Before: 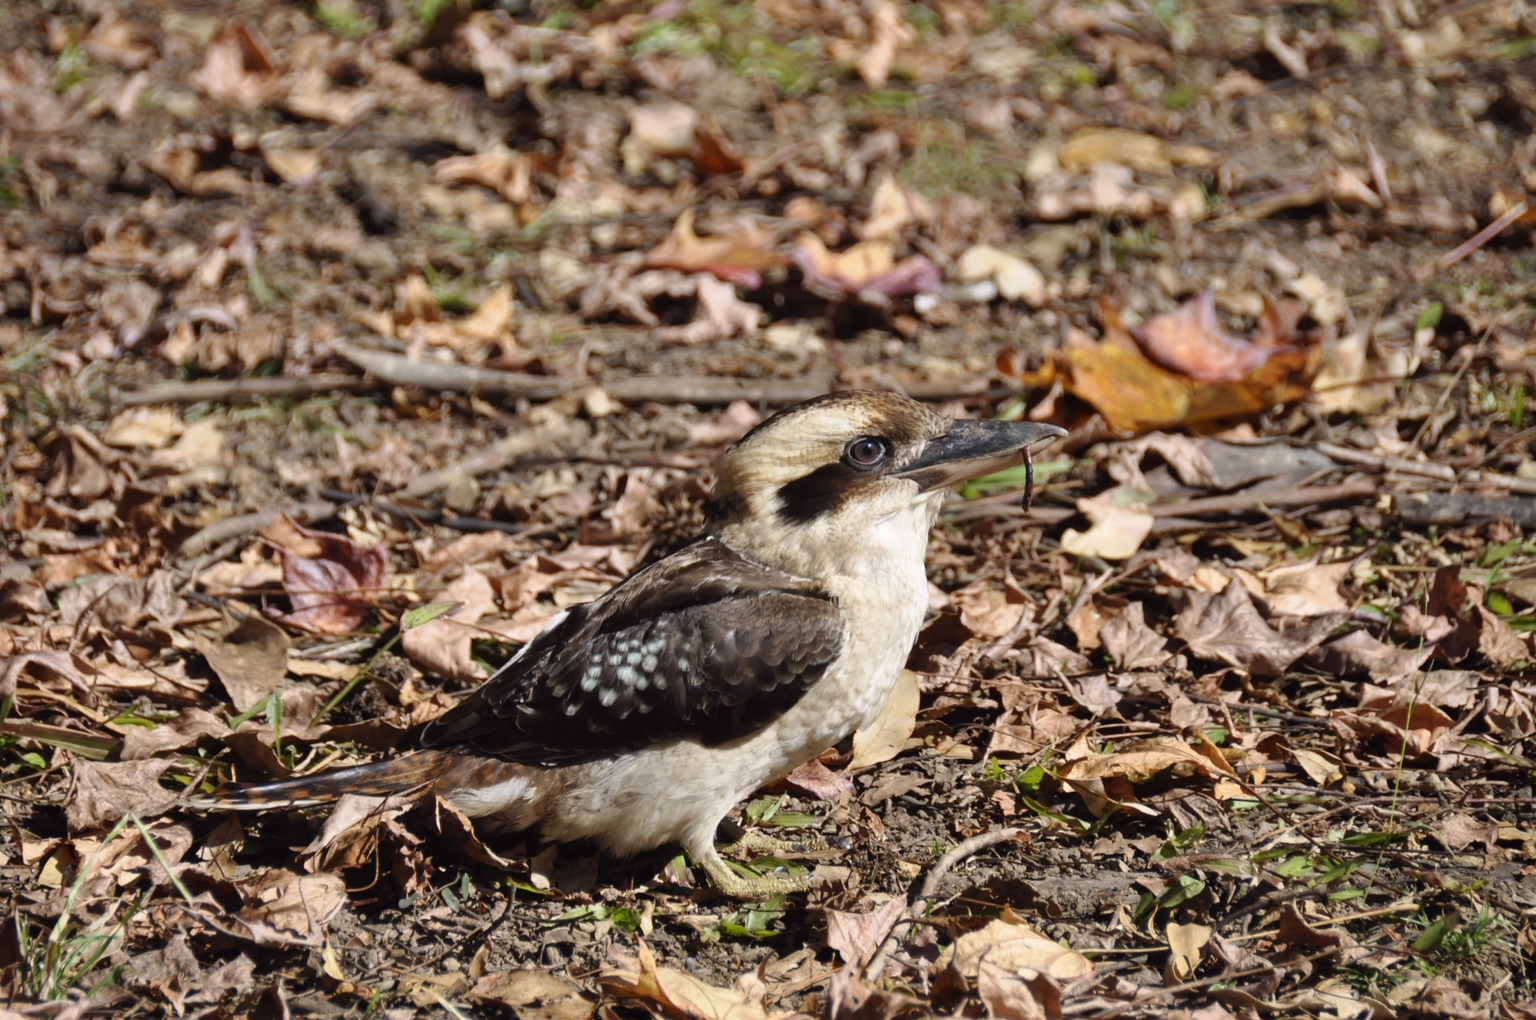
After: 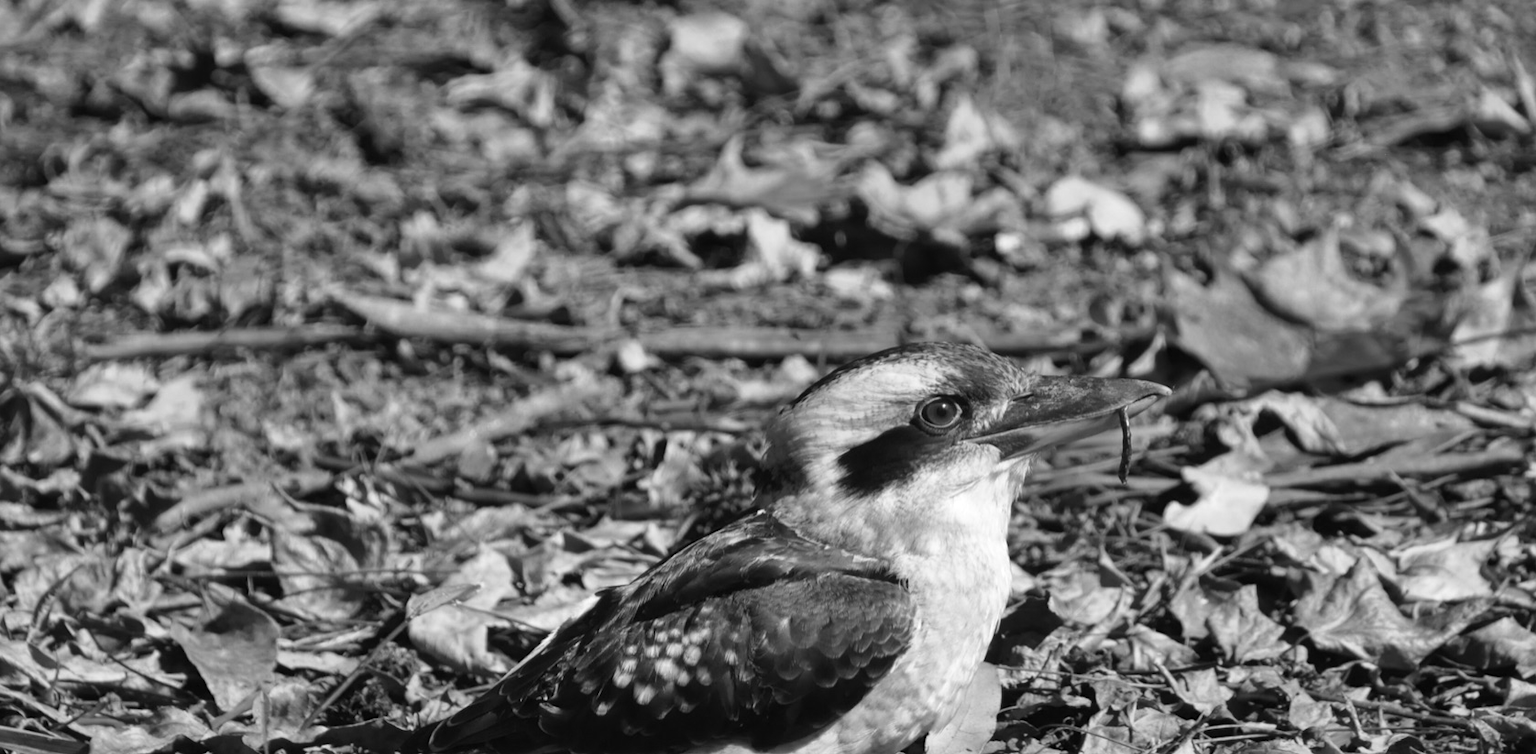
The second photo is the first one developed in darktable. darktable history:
white balance: red 1.066, blue 1.119
color calibration: output gray [0.21, 0.42, 0.37, 0], gray › normalize channels true, illuminant same as pipeline (D50), adaptation XYZ, x 0.346, y 0.359, gamut compression 0
crop: left 3.015%, top 8.969%, right 9.647%, bottom 26.457%
